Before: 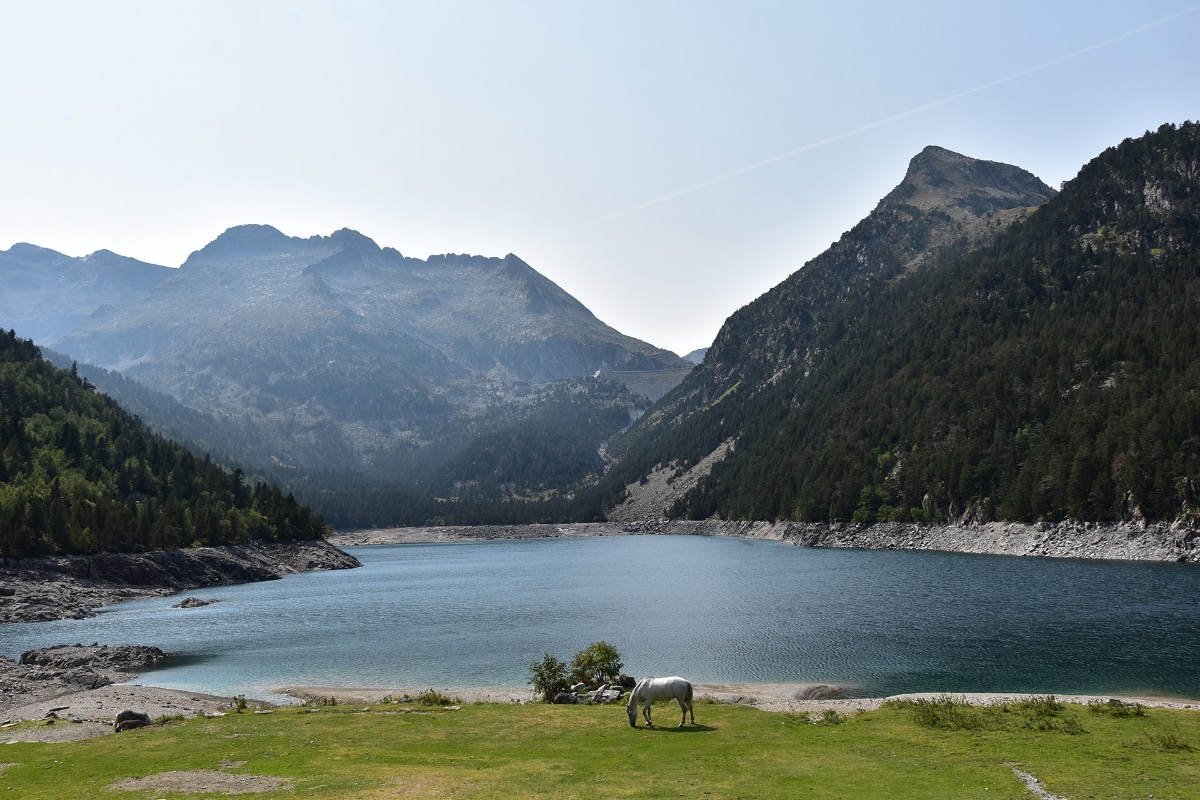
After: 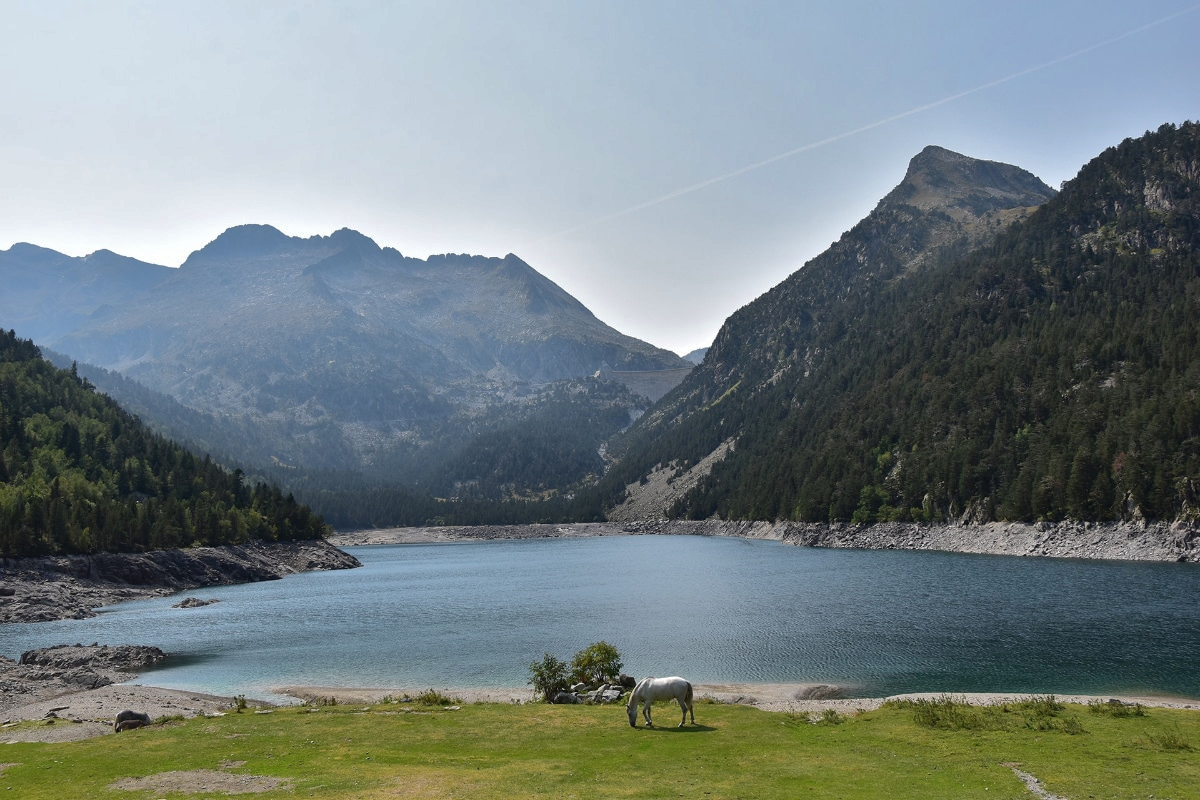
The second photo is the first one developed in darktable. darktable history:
shadows and highlights: shadows 39.69, highlights -59.9
